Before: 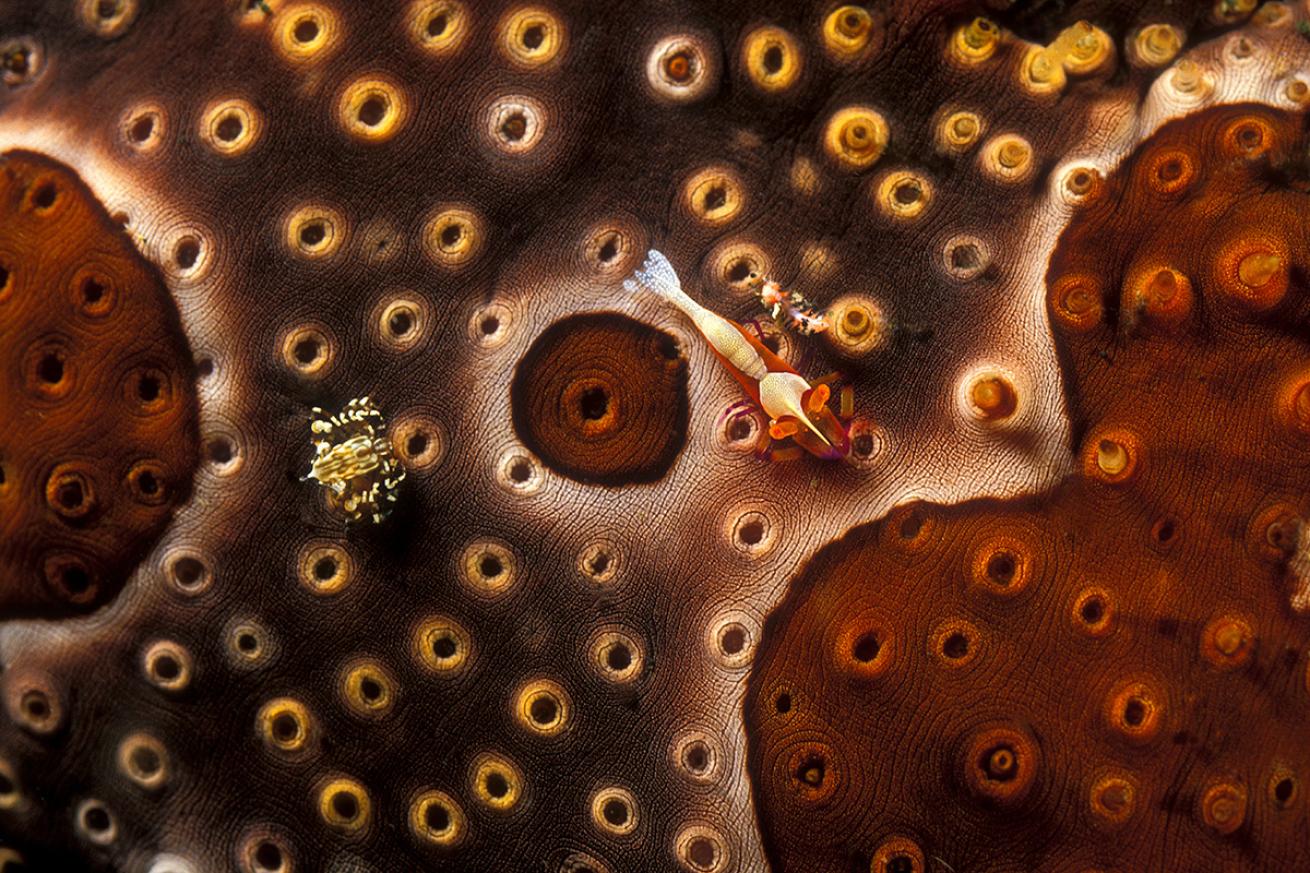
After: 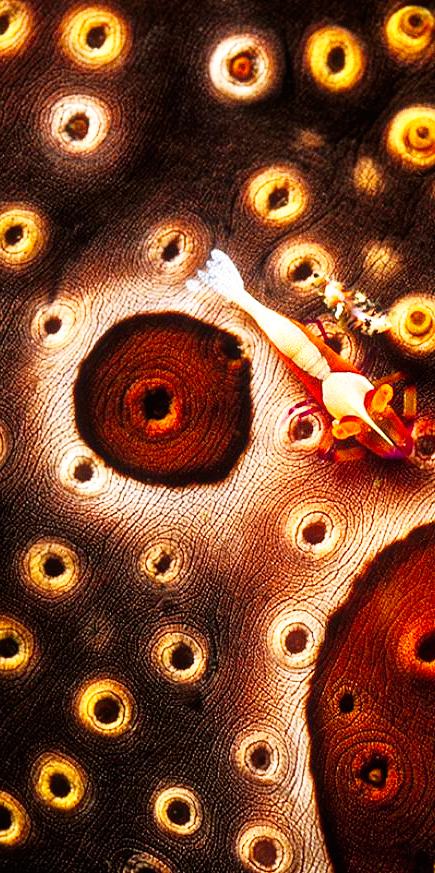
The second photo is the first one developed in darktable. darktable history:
crop: left 33.36%, right 33.36%
grain: coarseness 7.08 ISO, strength 21.67%, mid-tones bias 59.58%
base curve: curves: ch0 [(0, 0) (0.007, 0.004) (0.027, 0.03) (0.046, 0.07) (0.207, 0.54) (0.442, 0.872) (0.673, 0.972) (1, 1)], preserve colors none
